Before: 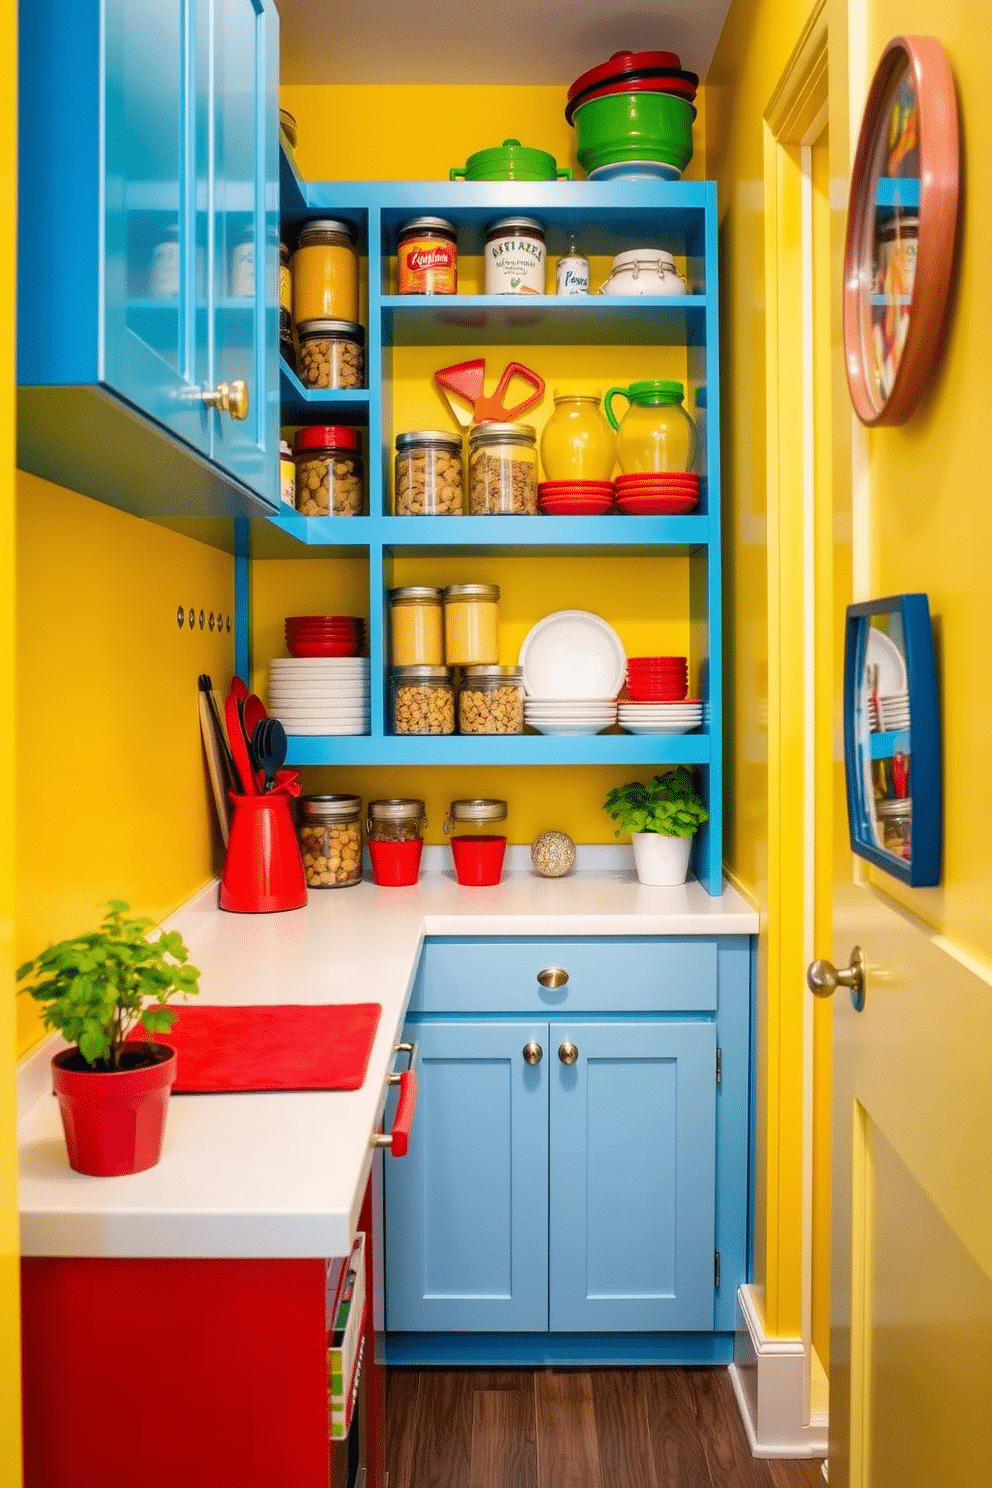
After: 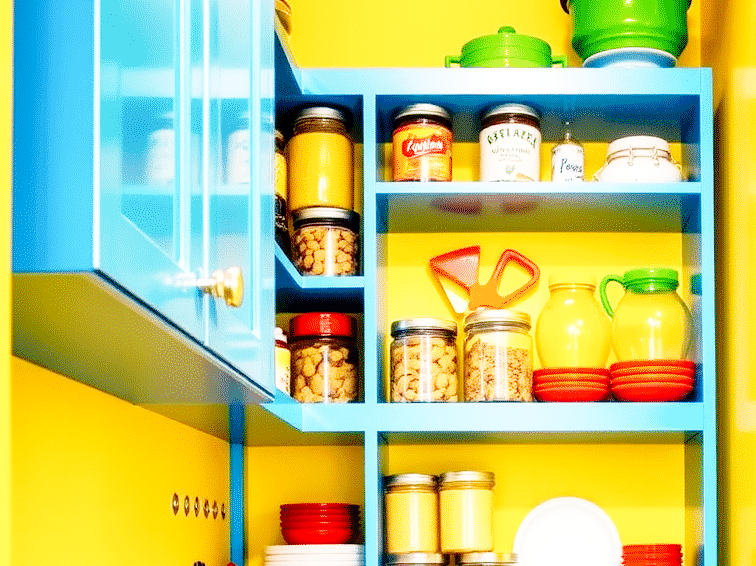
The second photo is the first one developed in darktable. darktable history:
base curve: curves: ch0 [(0, 0) (0.028, 0.03) (0.105, 0.232) (0.387, 0.748) (0.754, 0.968) (1, 1)], fusion 1, exposure shift 0.576, preserve colors none
crop: left 0.579%, top 7.627%, right 23.167%, bottom 54.275%
